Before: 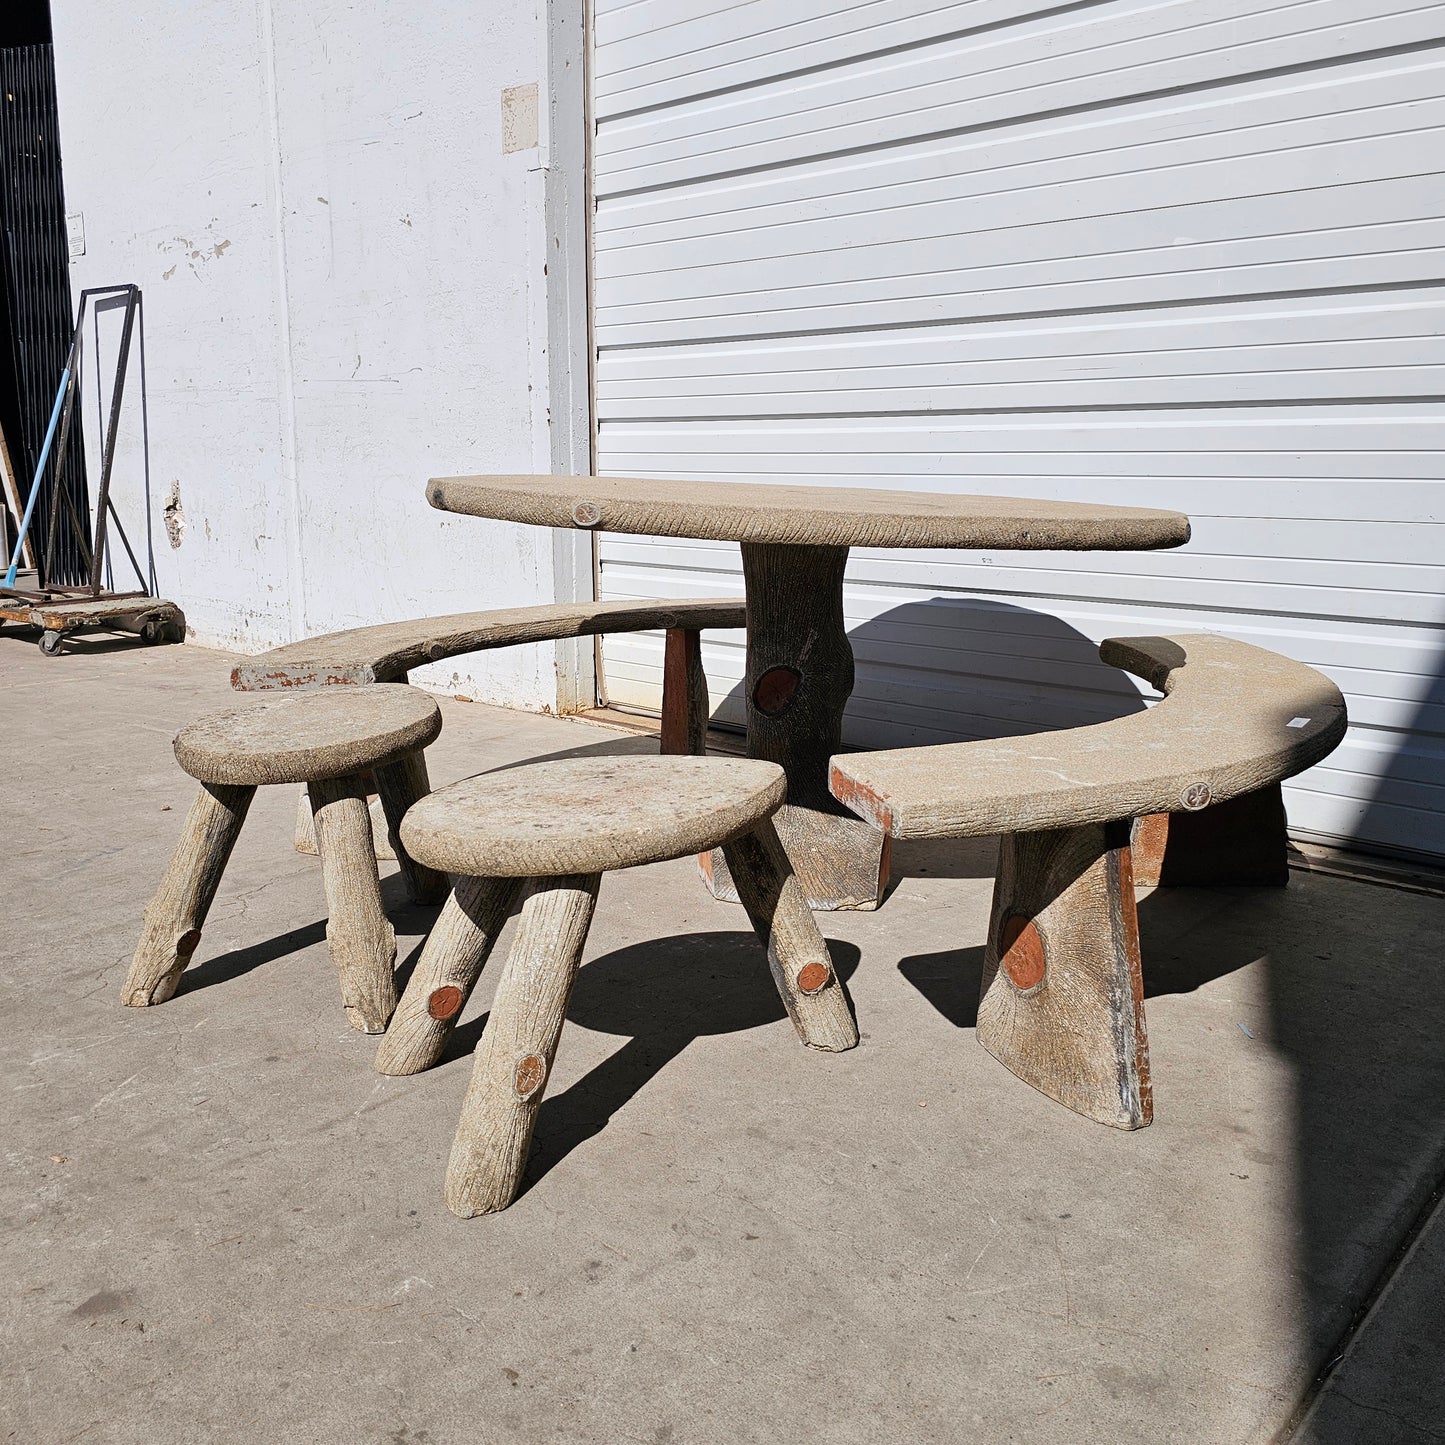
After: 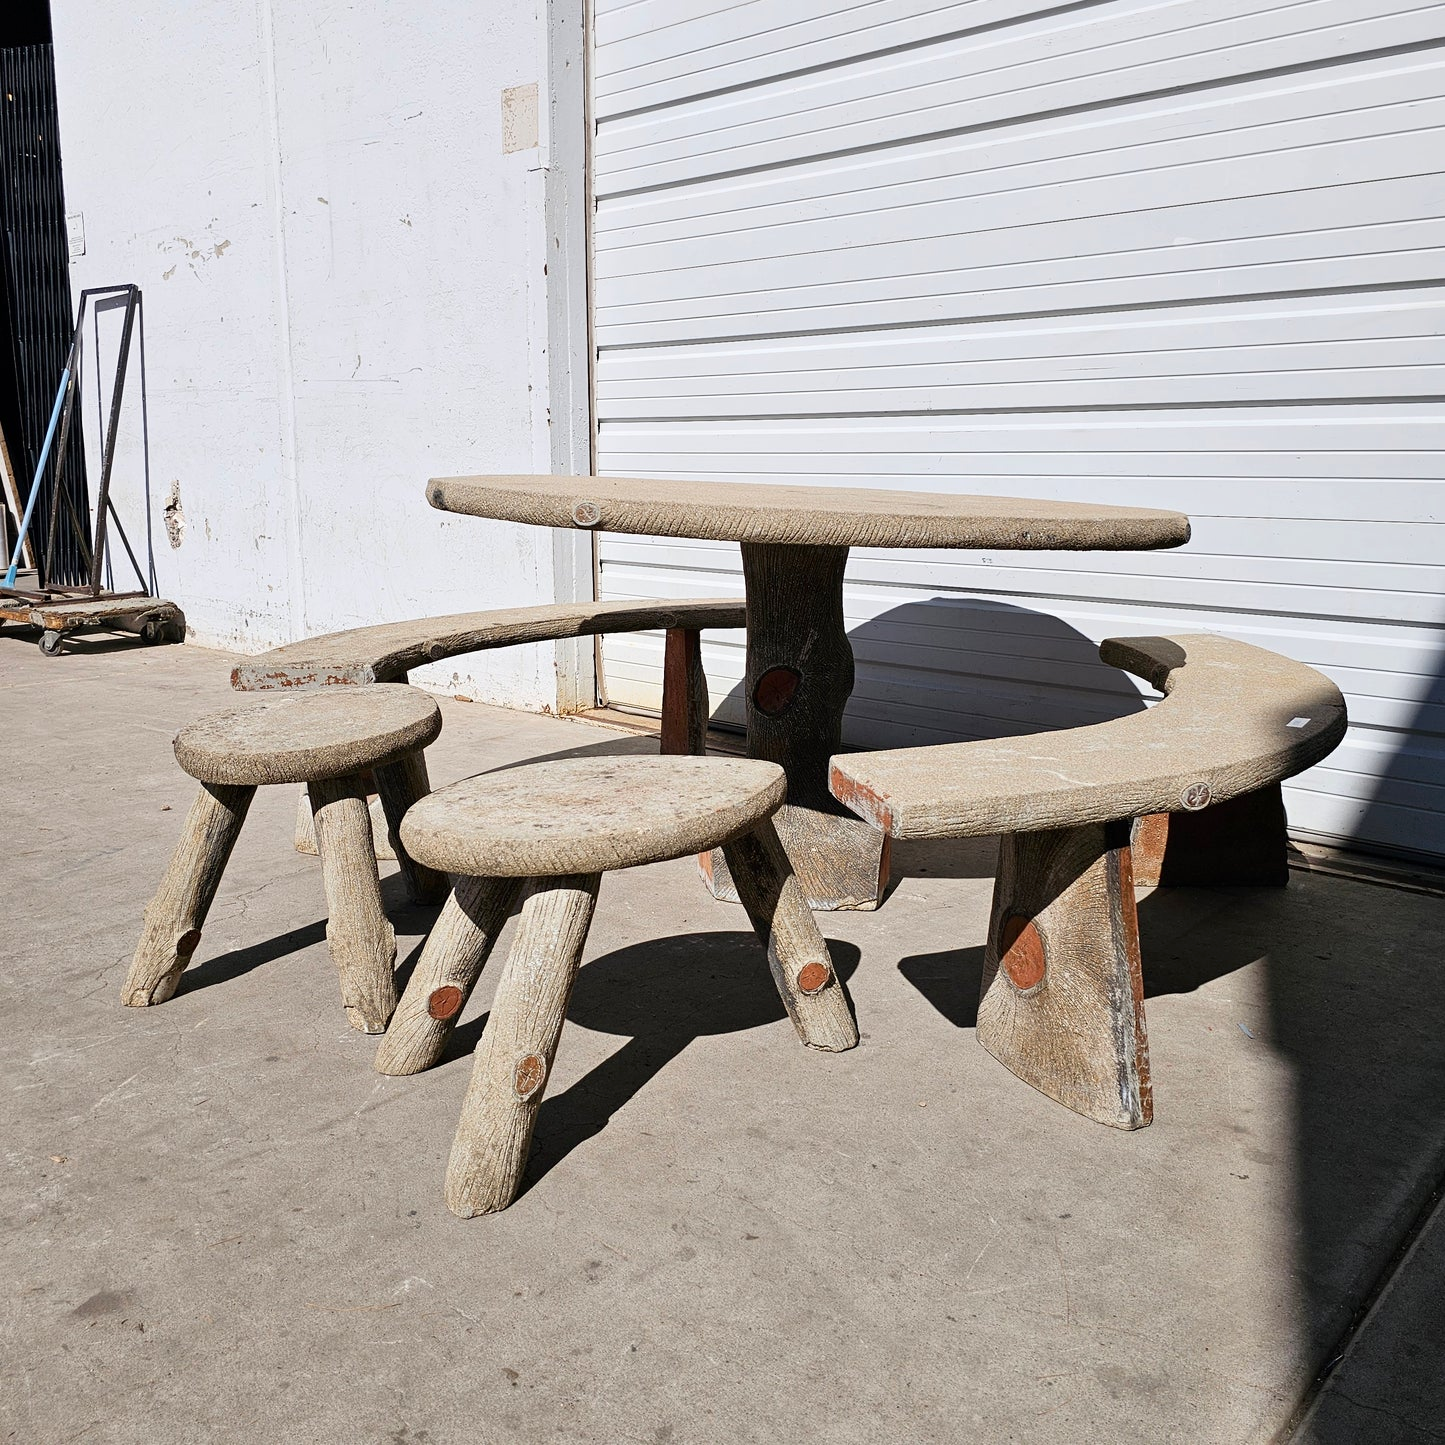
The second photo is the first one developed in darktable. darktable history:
shadows and highlights: shadows -30.66, highlights 30.47
